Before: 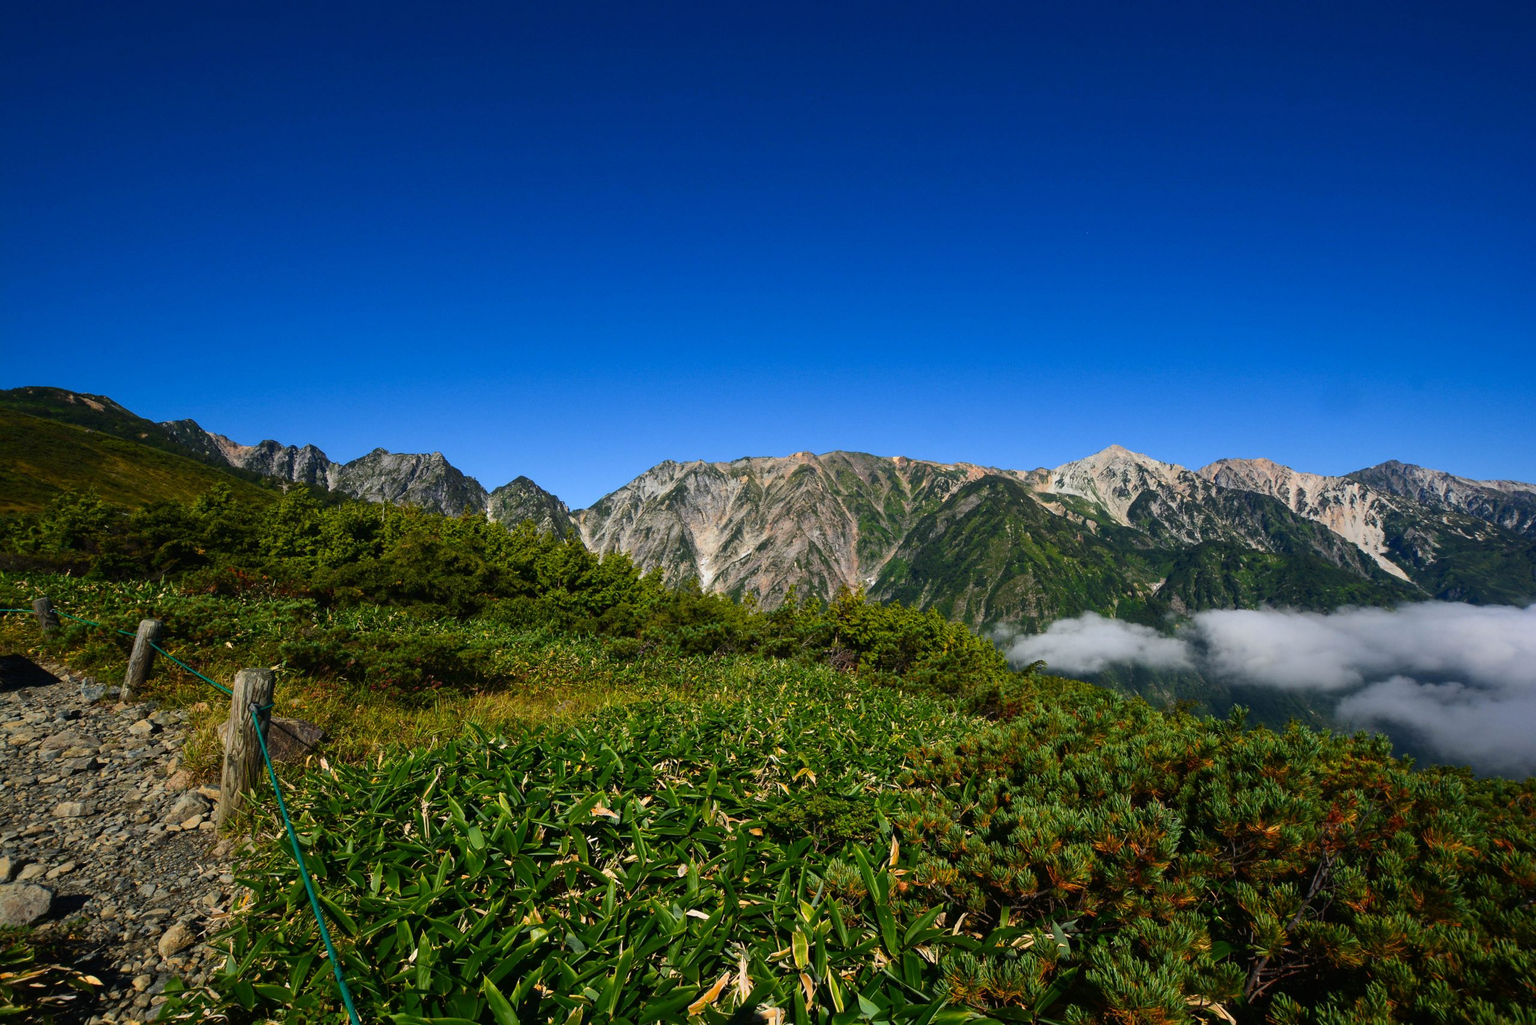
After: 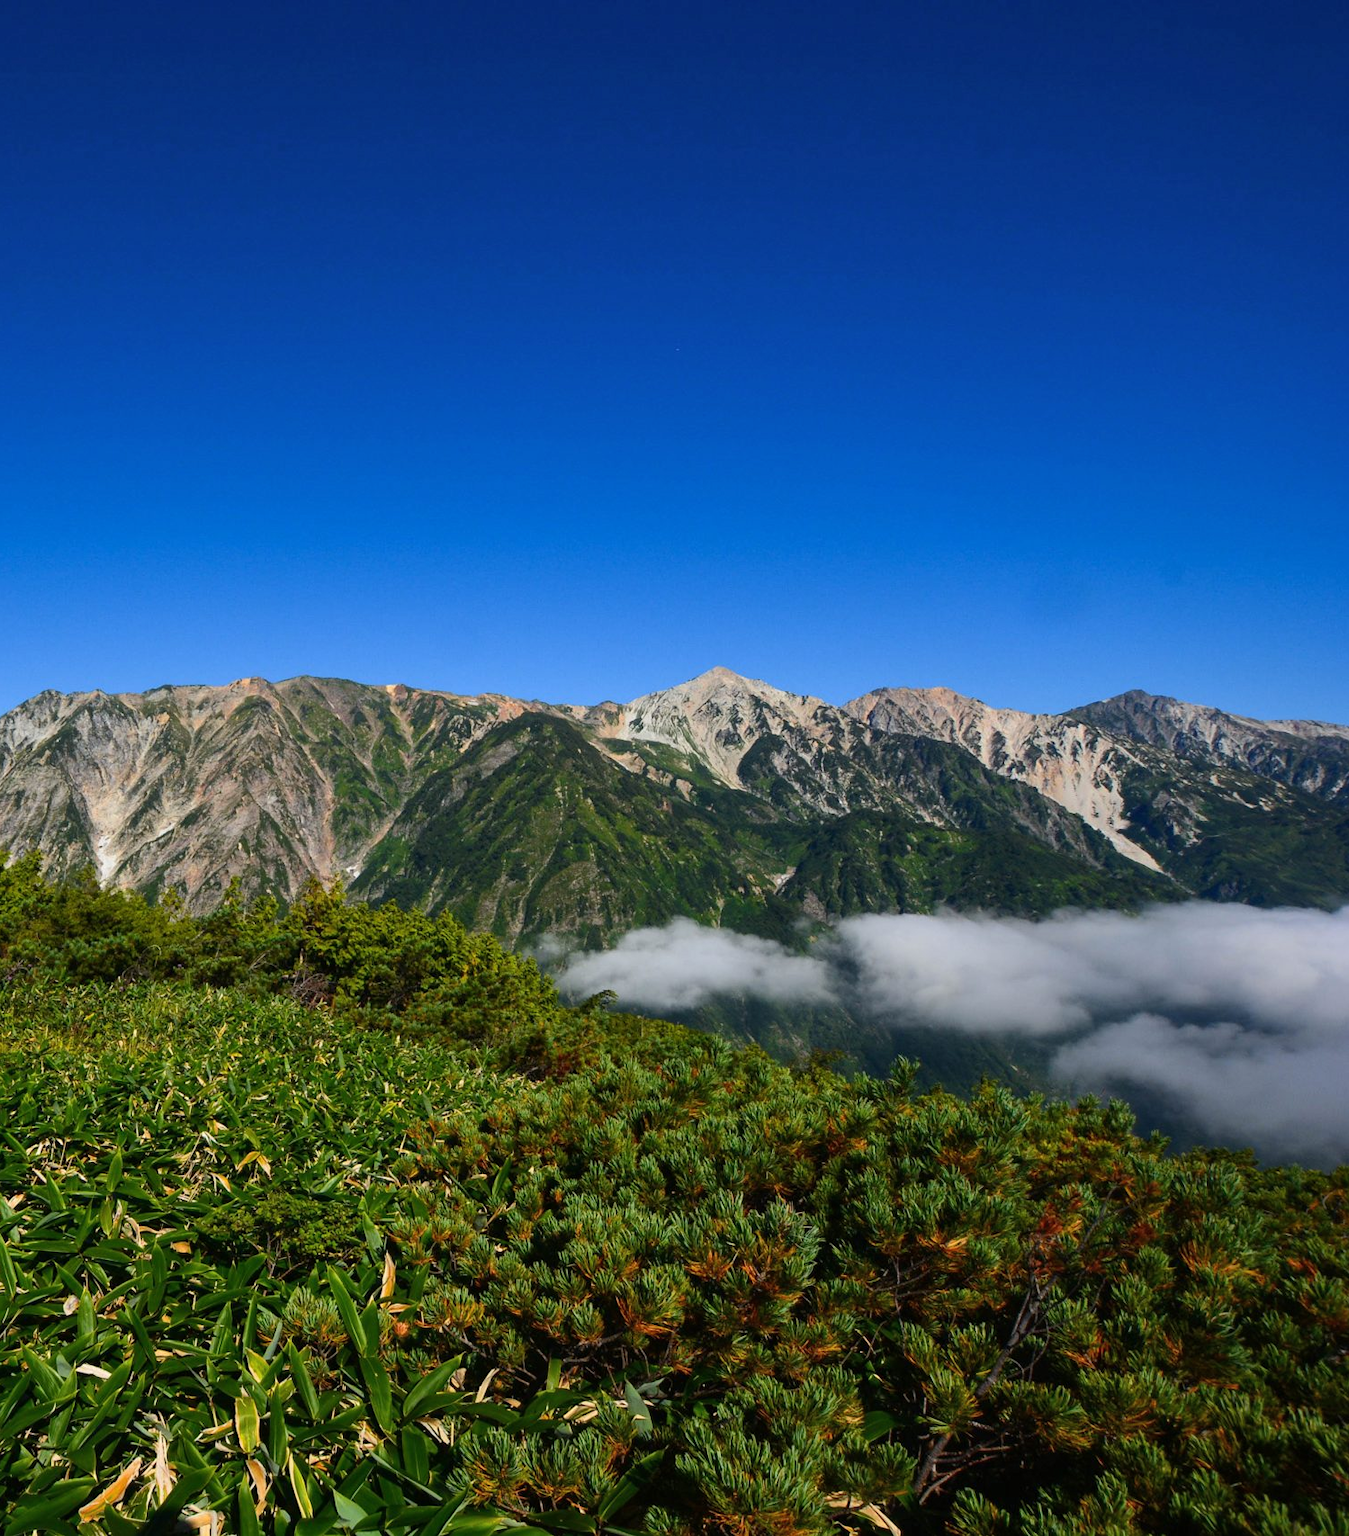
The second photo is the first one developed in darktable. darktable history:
crop: left 41.402%
shadows and highlights: shadows 20.91, highlights -82.73, soften with gaussian
